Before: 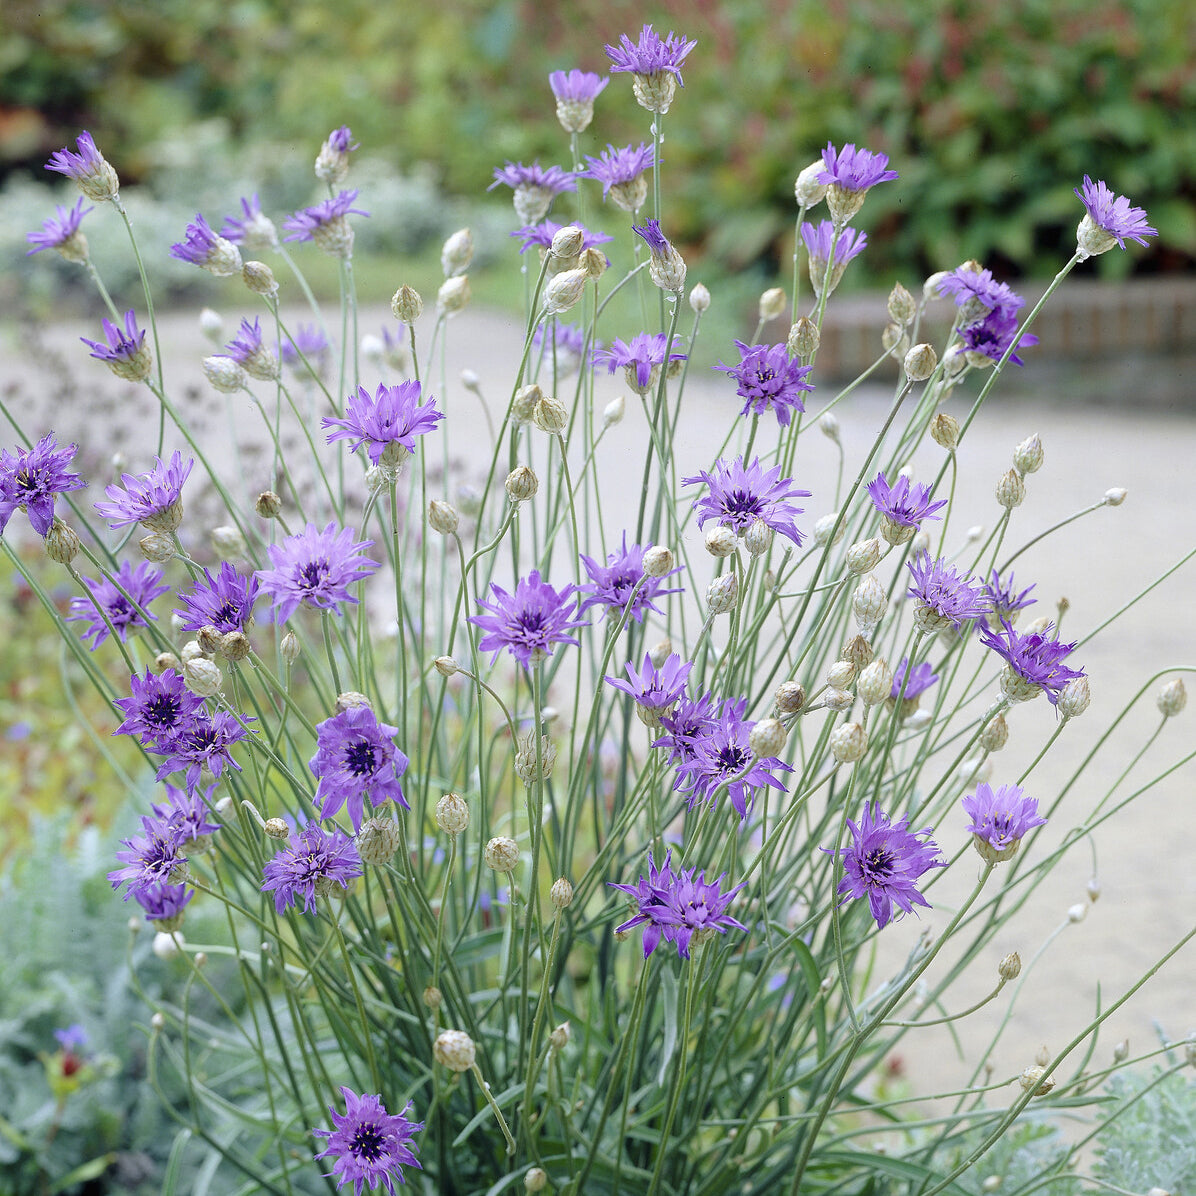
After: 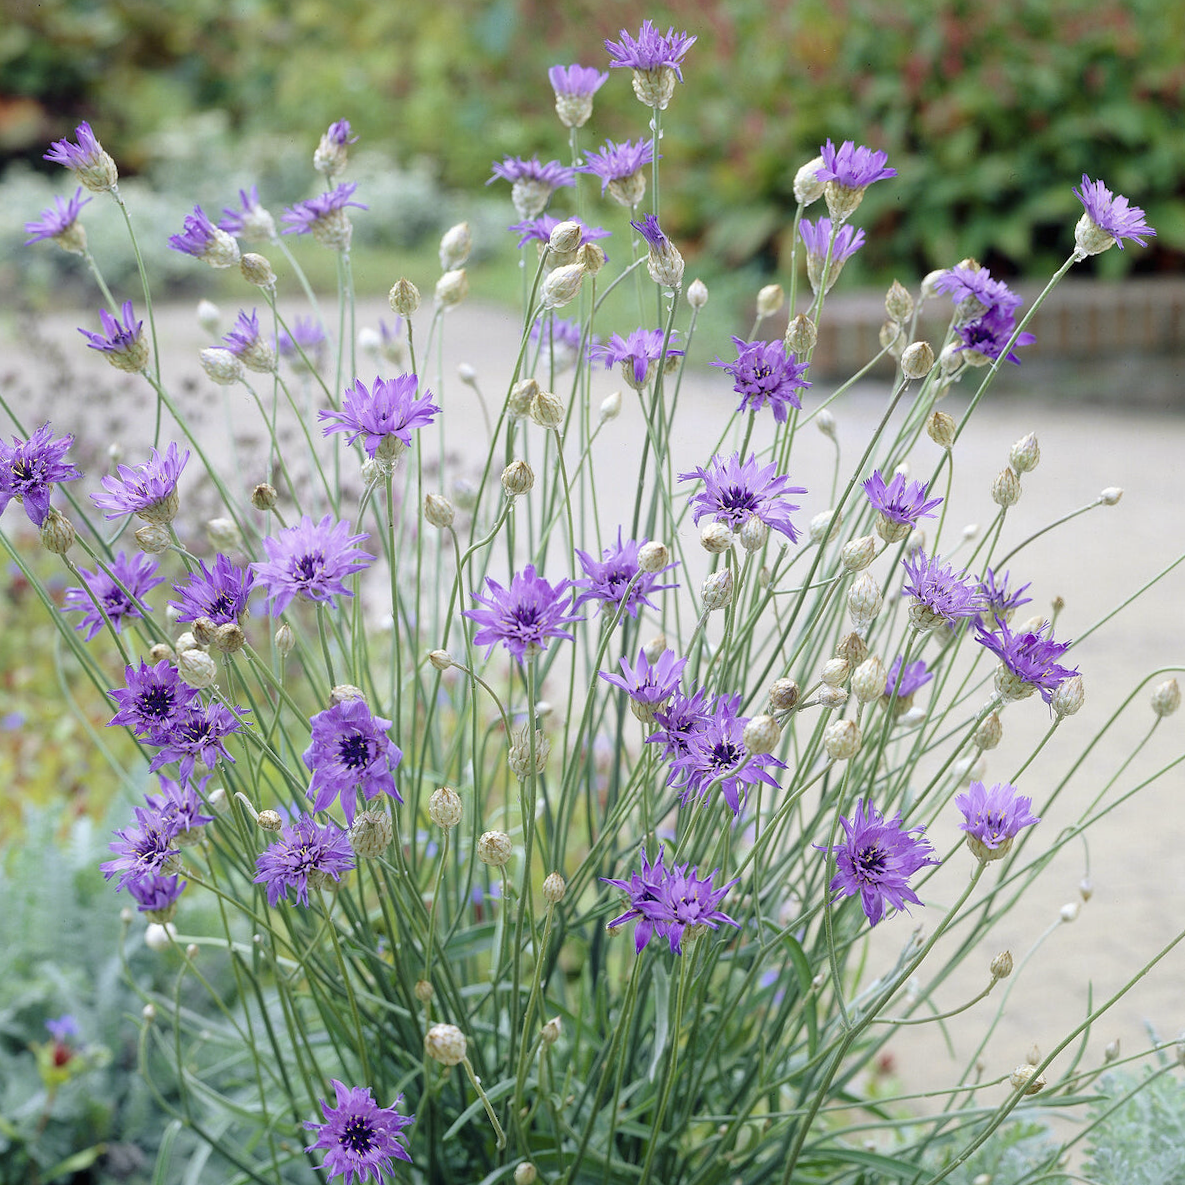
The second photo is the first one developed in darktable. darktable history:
color correction: highlights a* -0.182, highlights b* -0.124
crop and rotate: angle -0.5°
white balance: red 1.009, blue 0.985
